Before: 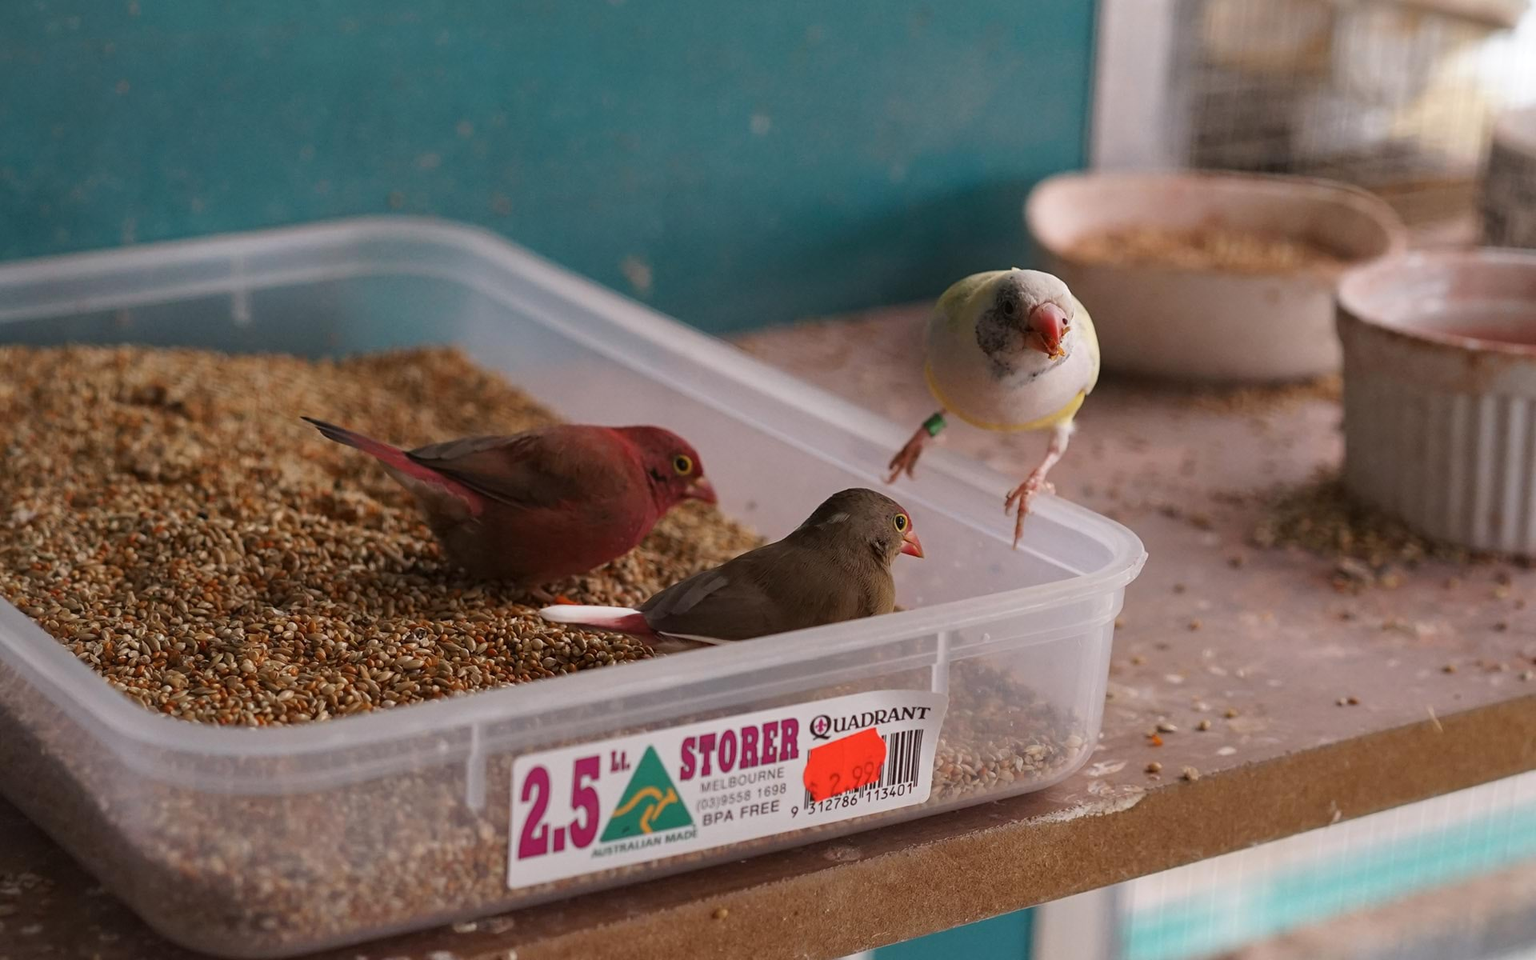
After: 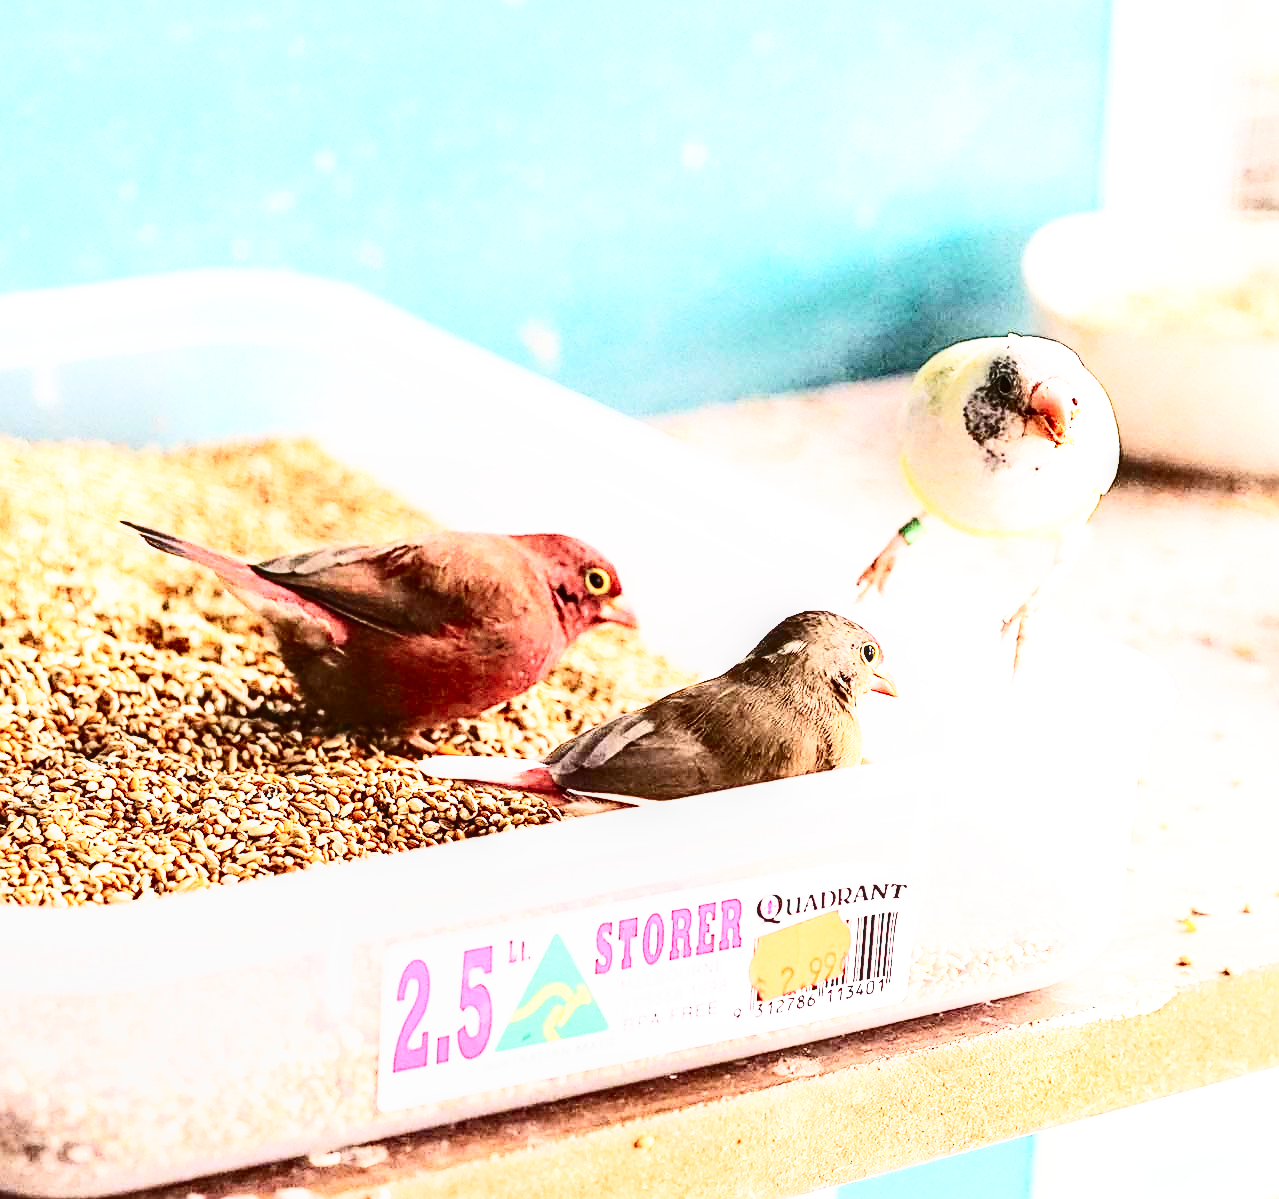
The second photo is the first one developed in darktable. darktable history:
contrast brightness saturation: contrast 0.5, saturation -0.1
exposure: black level correction 0.001, exposure 1.822 EV, compensate exposure bias true, compensate highlight preservation false
crop and rotate: left 13.342%, right 19.991%
local contrast: on, module defaults
sharpen: on, module defaults
base curve: curves: ch0 [(0, 0) (0.007, 0.004) (0.027, 0.03) (0.046, 0.07) (0.207, 0.54) (0.442, 0.872) (0.673, 0.972) (1, 1)], preserve colors none
